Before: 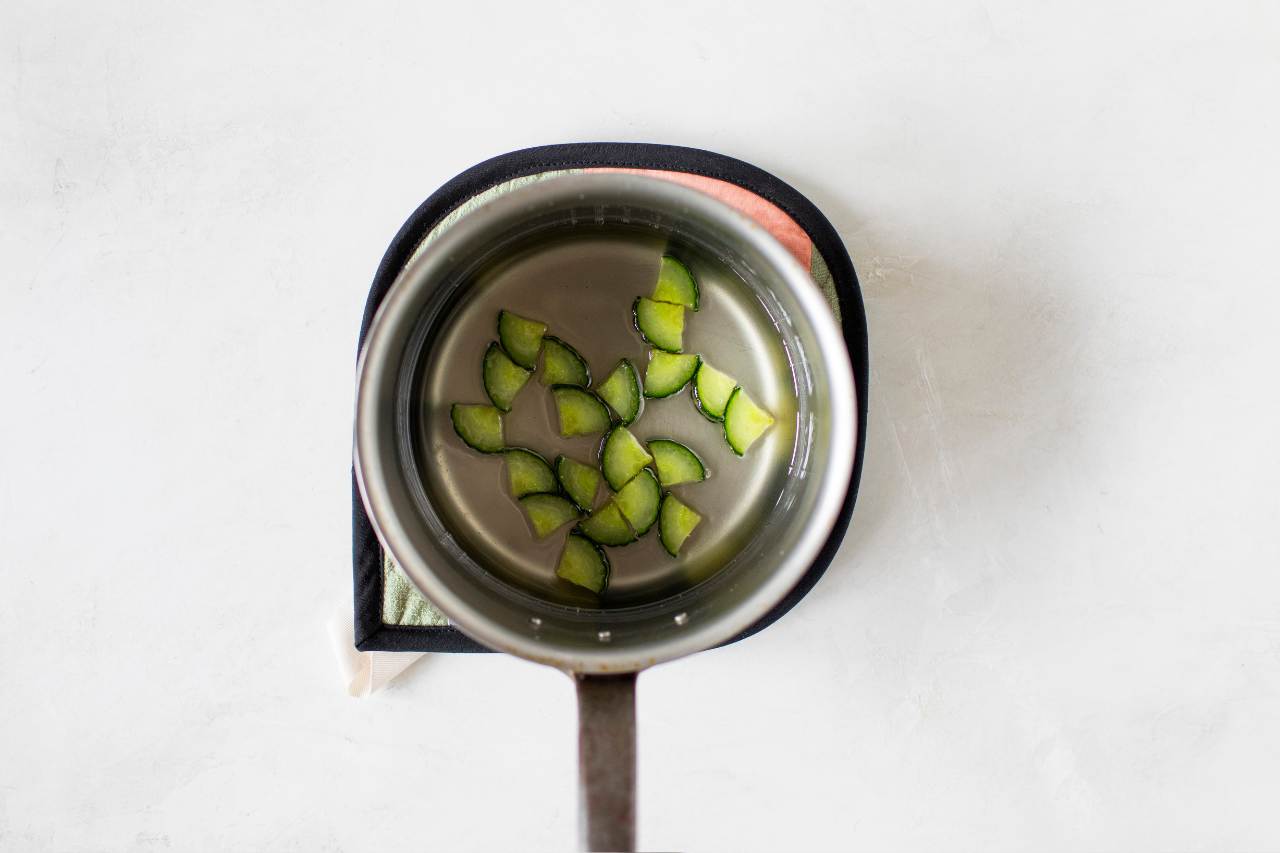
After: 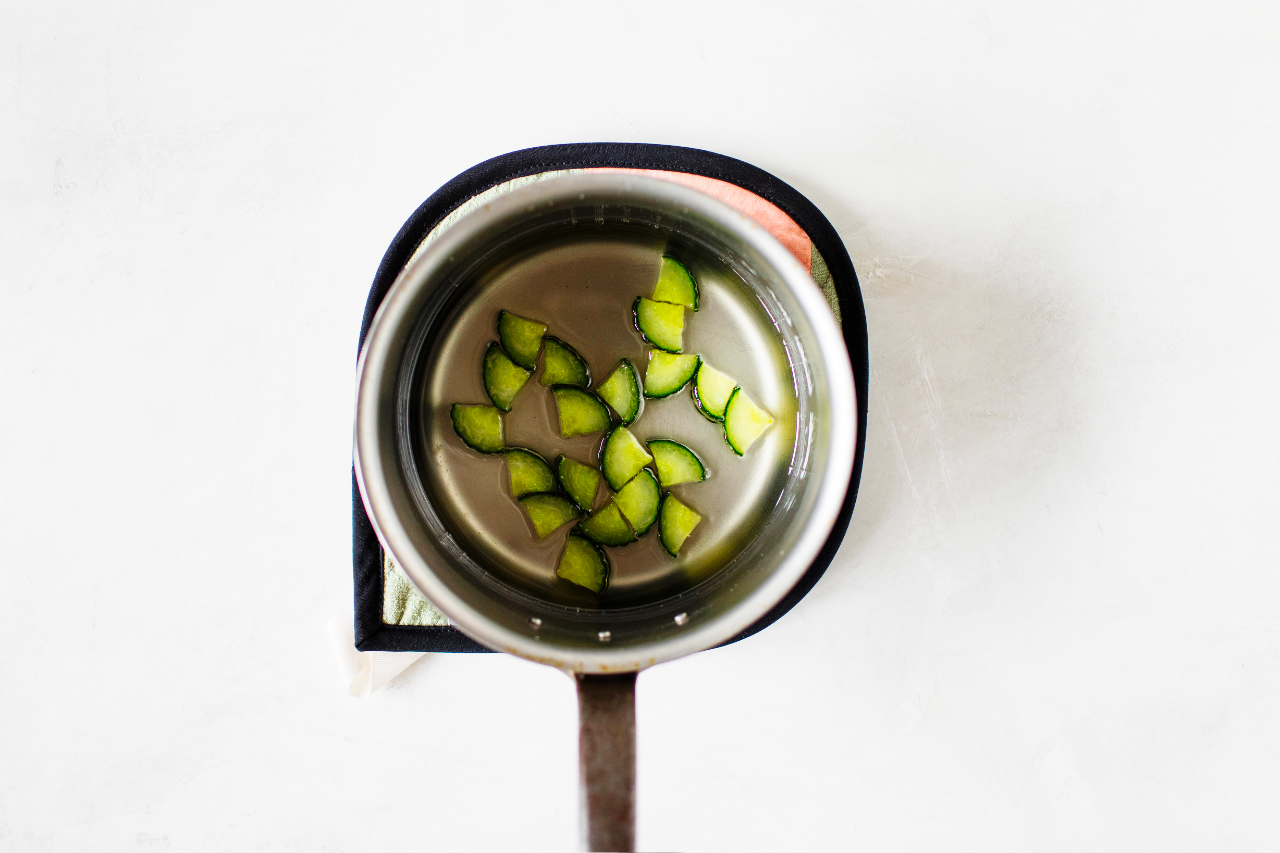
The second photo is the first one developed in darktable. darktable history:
base curve: curves: ch0 [(0, 0) (0.036, 0.025) (0.121, 0.166) (0.206, 0.329) (0.605, 0.79) (1, 1)], preserve colors none
shadows and highlights: shadows 32, highlights -32, soften with gaussian
